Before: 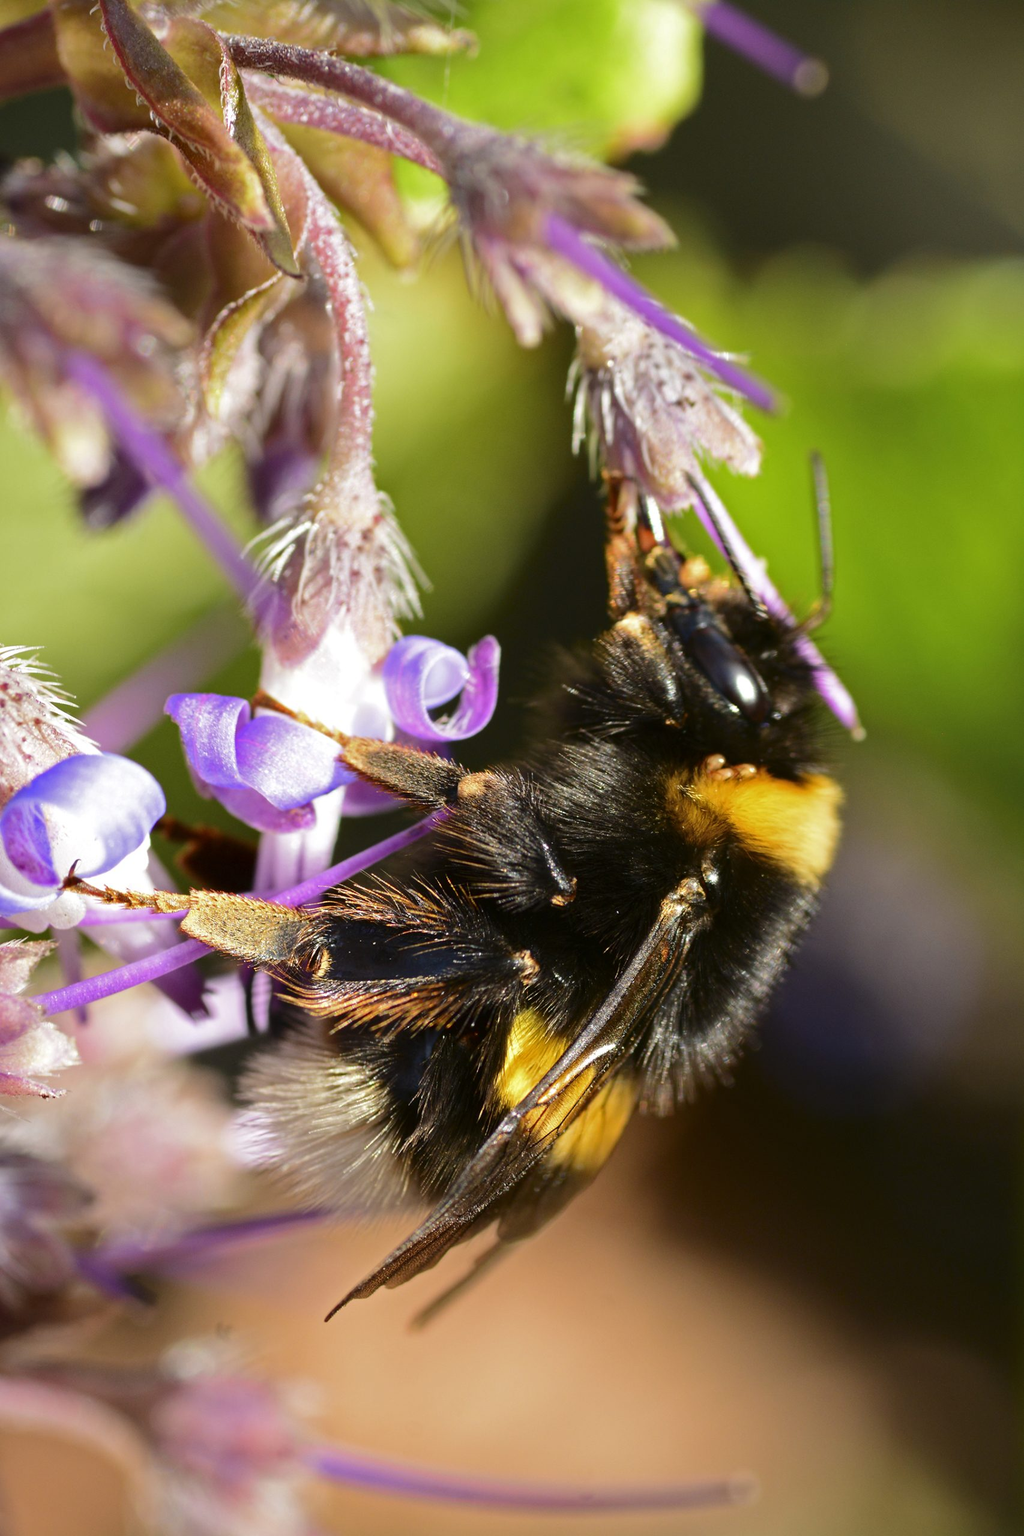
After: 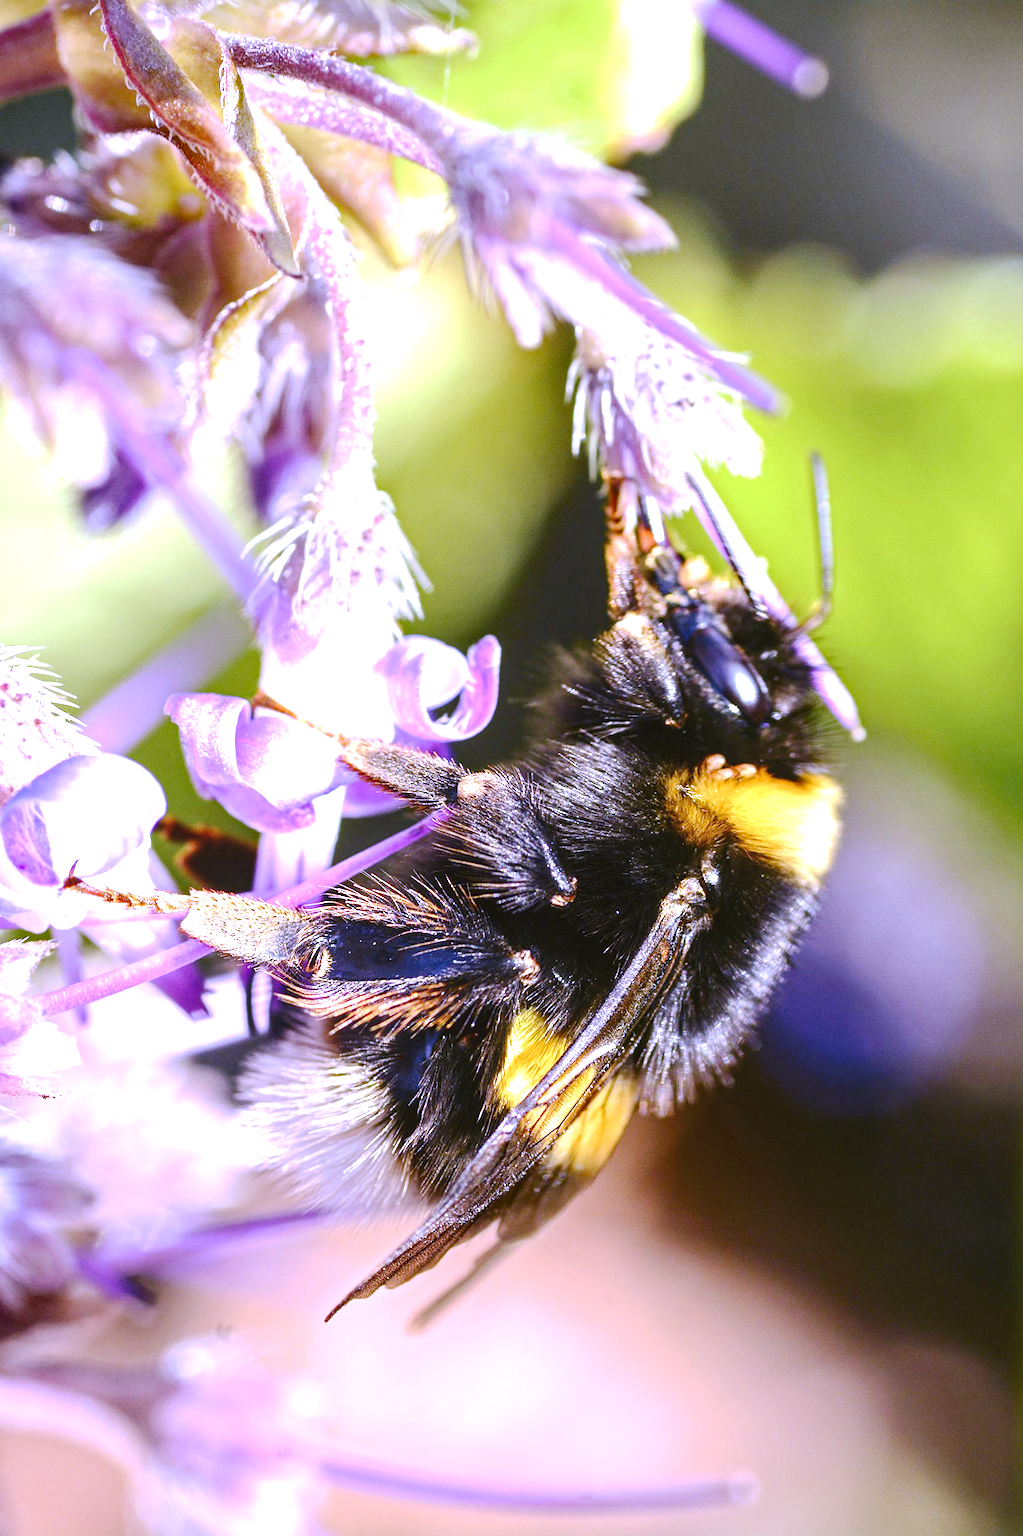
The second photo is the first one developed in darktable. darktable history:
exposure: exposure 1.089 EV, compensate highlight preservation false
tone curve: curves: ch0 [(0, 0) (0.003, 0.015) (0.011, 0.021) (0.025, 0.032) (0.044, 0.046) (0.069, 0.062) (0.1, 0.08) (0.136, 0.117) (0.177, 0.165) (0.224, 0.221) (0.277, 0.298) (0.335, 0.385) (0.399, 0.469) (0.468, 0.558) (0.543, 0.637) (0.623, 0.708) (0.709, 0.771) (0.801, 0.84) (0.898, 0.907) (1, 1)], preserve colors none
local contrast: on, module defaults
white balance: red 0.98, blue 1.61
sharpen: radius 1.272, amount 0.305, threshold 0
